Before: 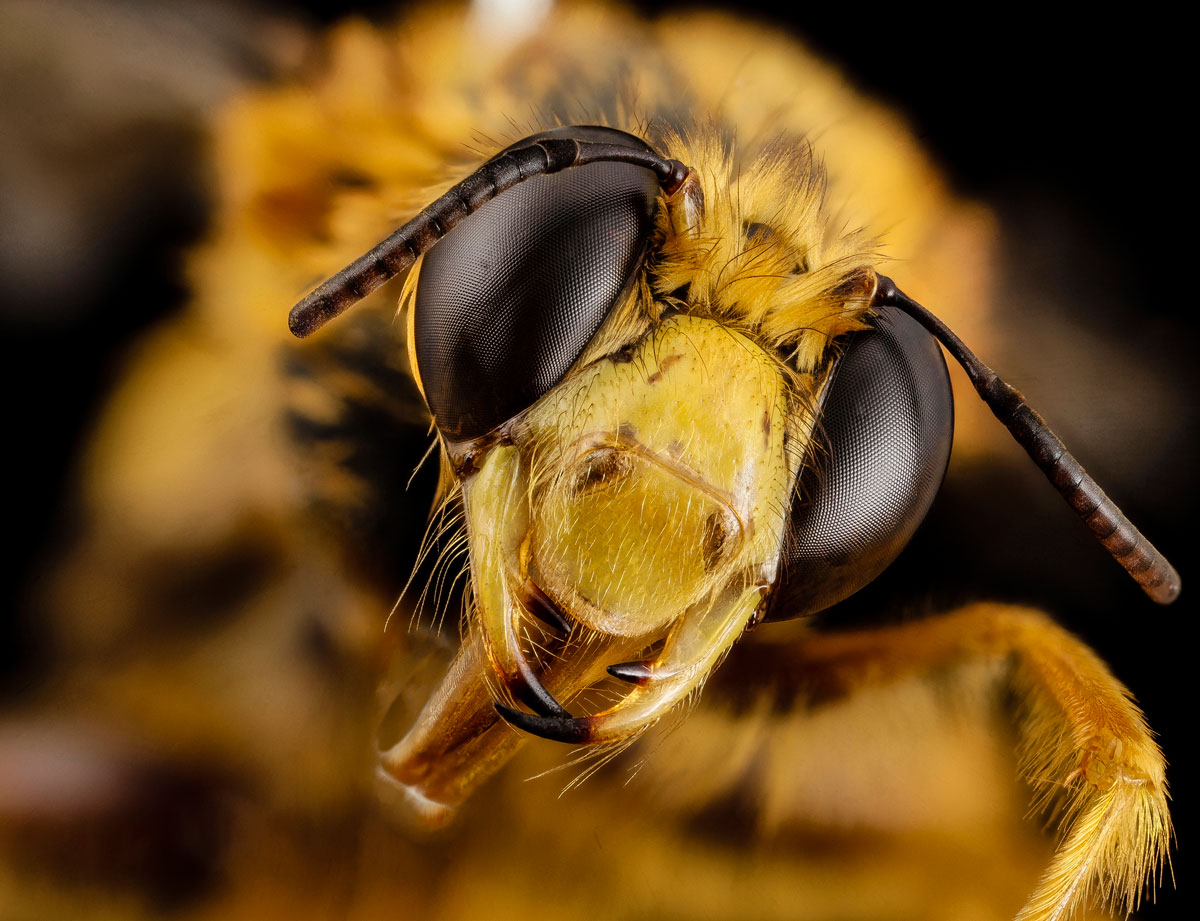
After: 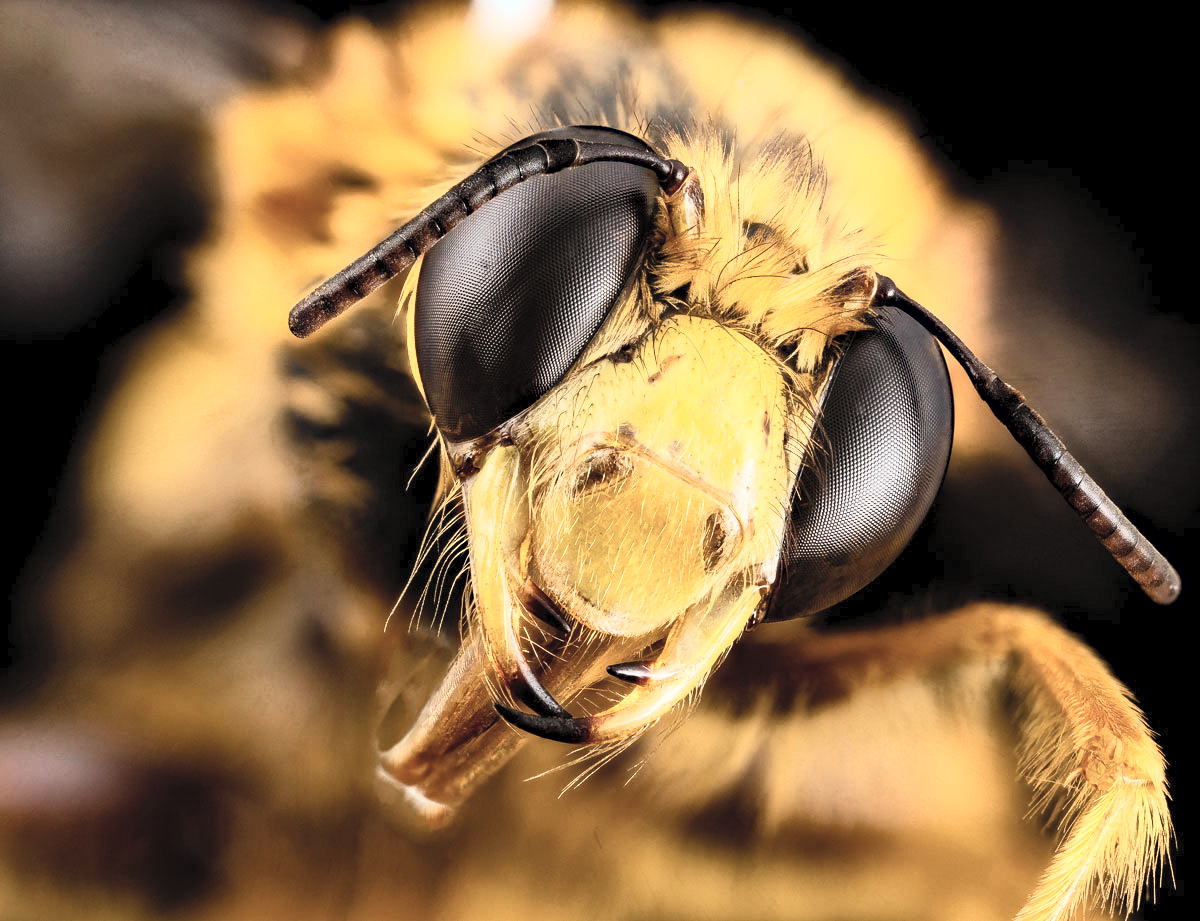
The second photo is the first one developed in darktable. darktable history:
haze removal: strength 0.288, distance 0.256, compatibility mode true, adaptive false
contrast brightness saturation: contrast 0.431, brightness 0.558, saturation -0.192
